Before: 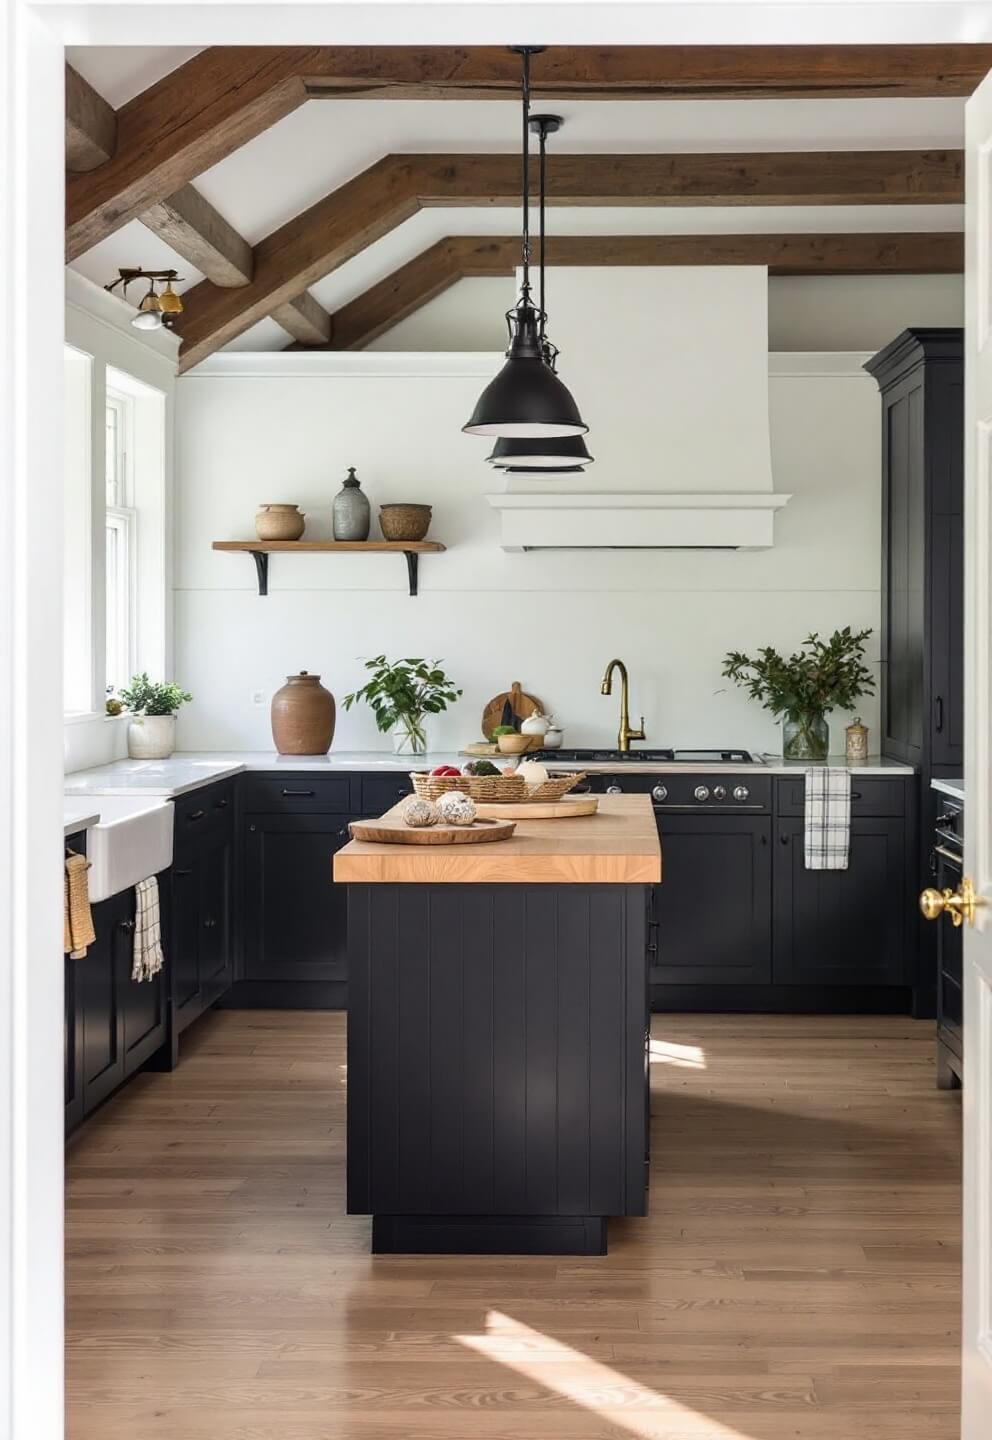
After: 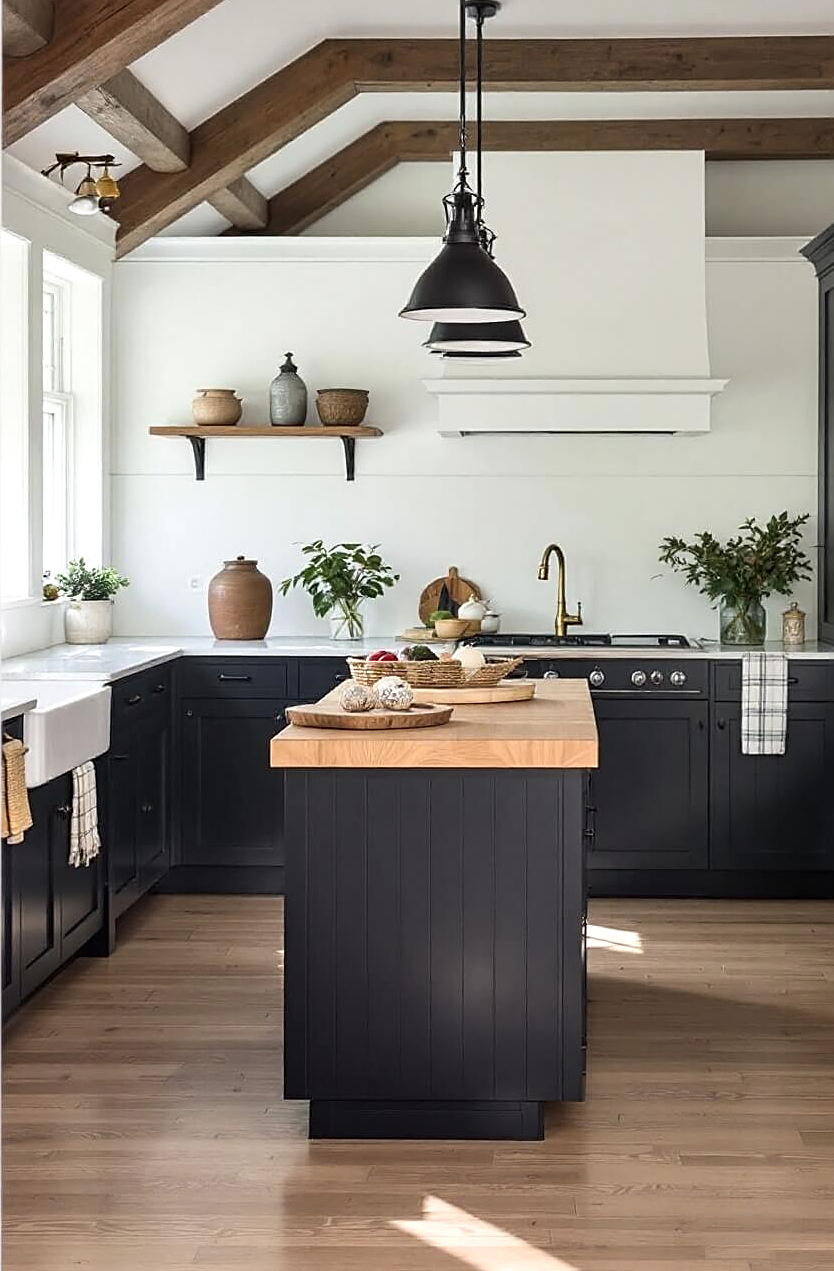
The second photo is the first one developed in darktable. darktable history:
exposure: exposure 0.129 EV, compensate highlight preservation false
sharpen: on, module defaults
contrast brightness saturation: saturation -0.066
crop: left 6.381%, top 7.999%, right 9.528%, bottom 3.737%
